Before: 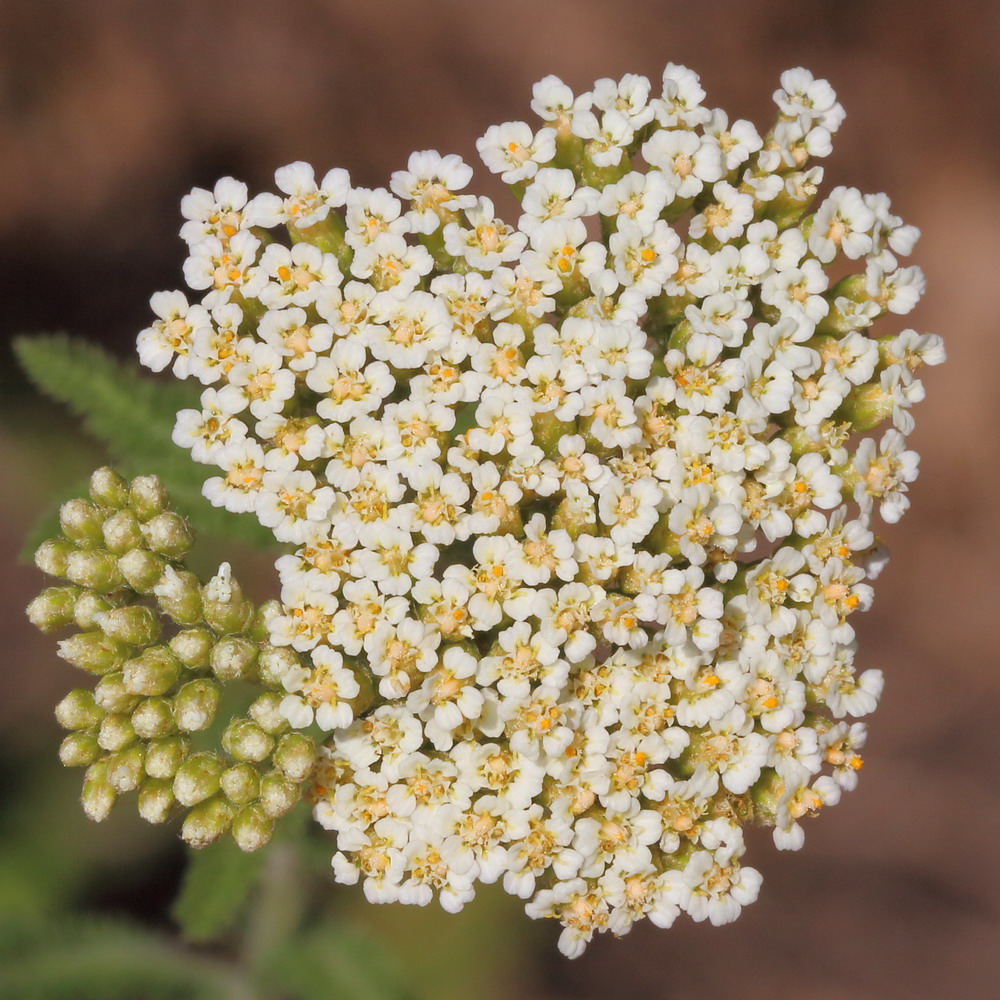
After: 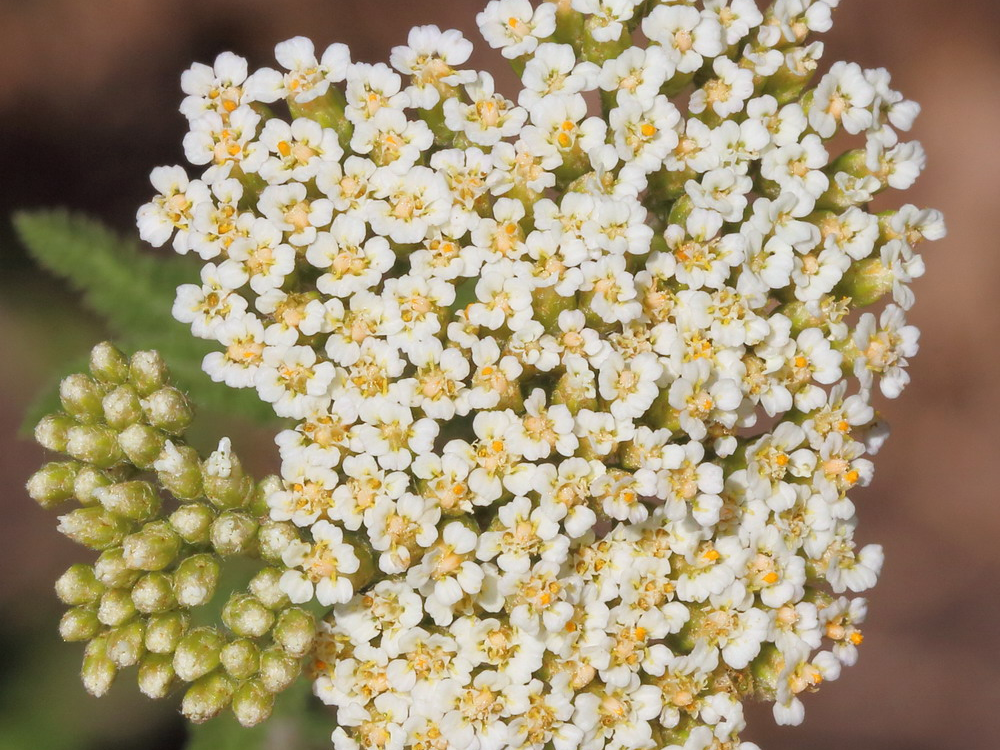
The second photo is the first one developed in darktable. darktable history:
tone curve: curves: ch0 [(0, 0) (0.003, 0.003) (0.011, 0.011) (0.025, 0.026) (0.044, 0.046) (0.069, 0.071) (0.1, 0.103) (0.136, 0.14) (0.177, 0.183) (0.224, 0.231) (0.277, 0.286) (0.335, 0.346) (0.399, 0.412) (0.468, 0.483) (0.543, 0.56) (0.623, 0.643) (0.709, 0.732) (0.801, 0.826) (0.898, 0.917) (1, 1)], preserve colors none
crop and rotate: top 12.5%, bottom 12.5%
white balance: red 0.988, blue 1.017
